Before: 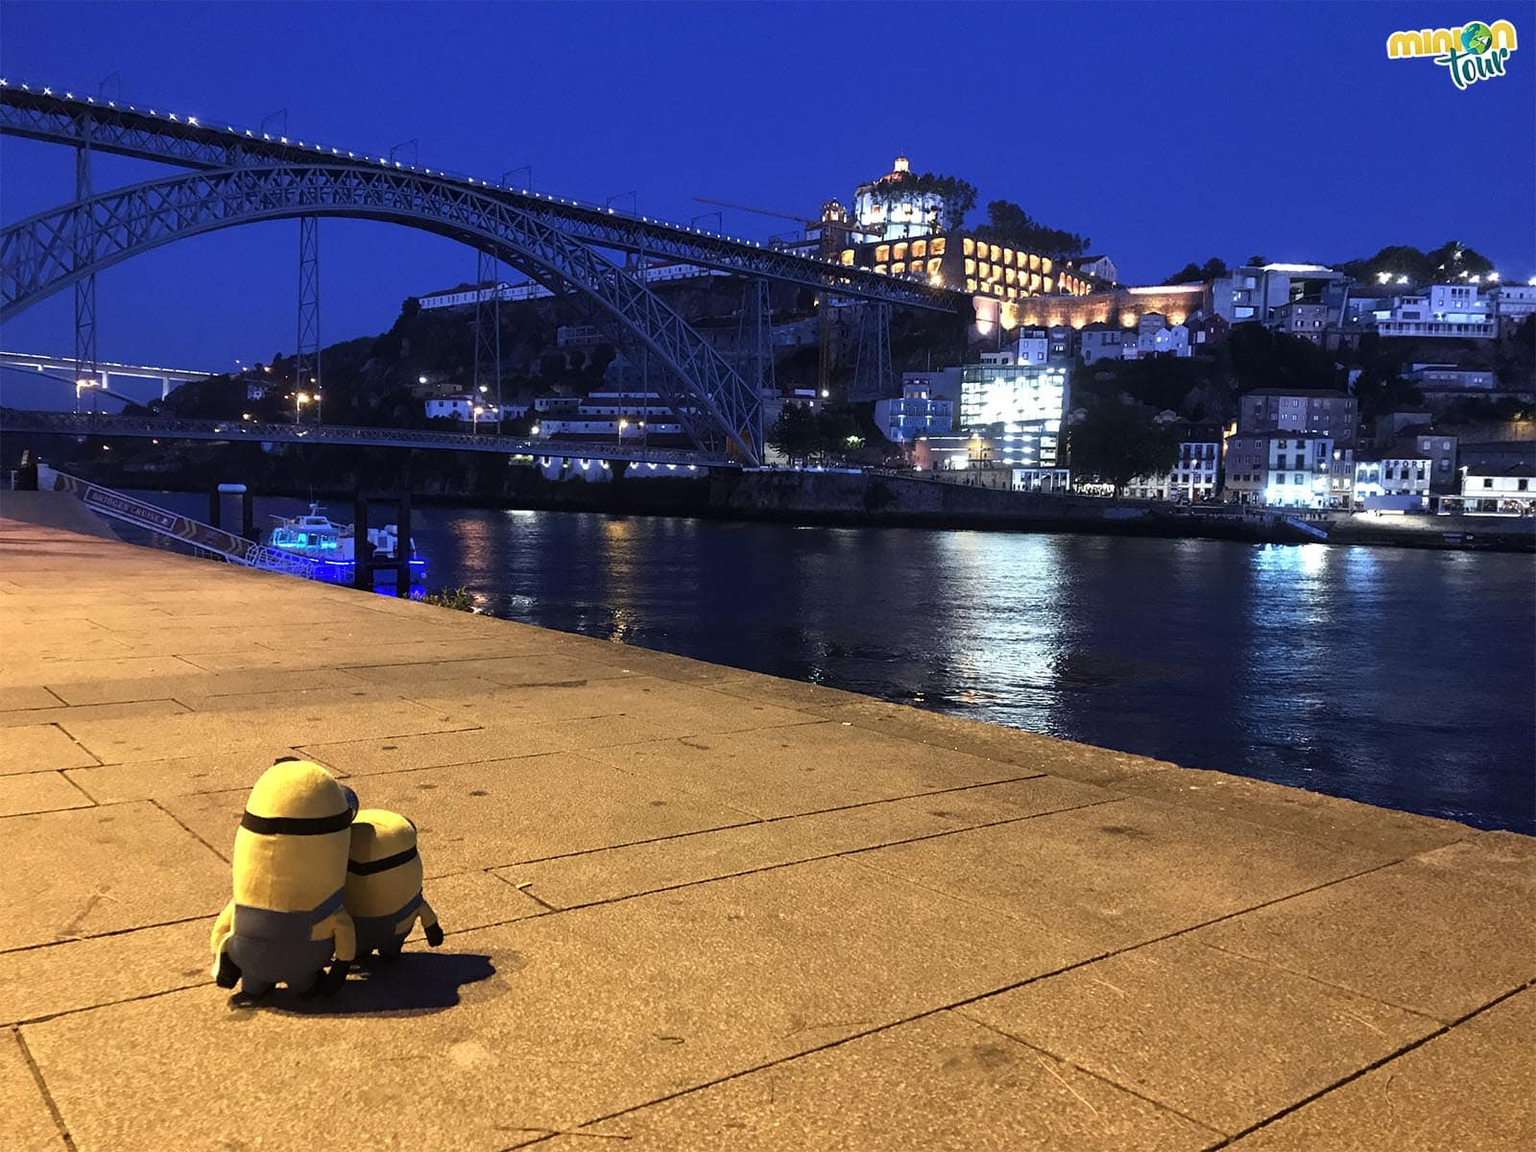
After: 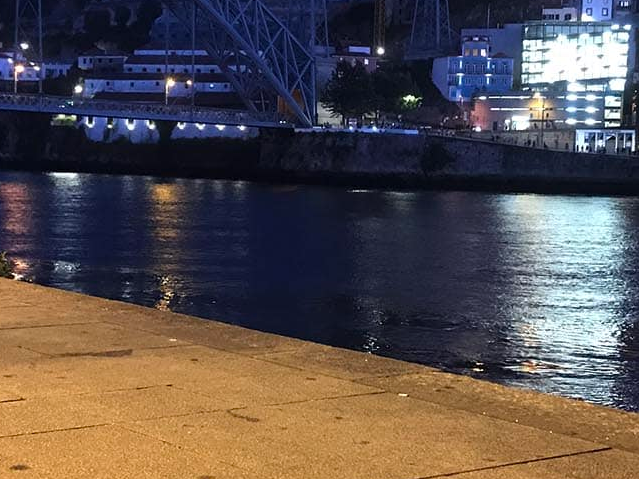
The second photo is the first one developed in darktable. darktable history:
crop: left 30%, top 30%, right 30%, bottom 30%
tone equalizer: on, module defaults
